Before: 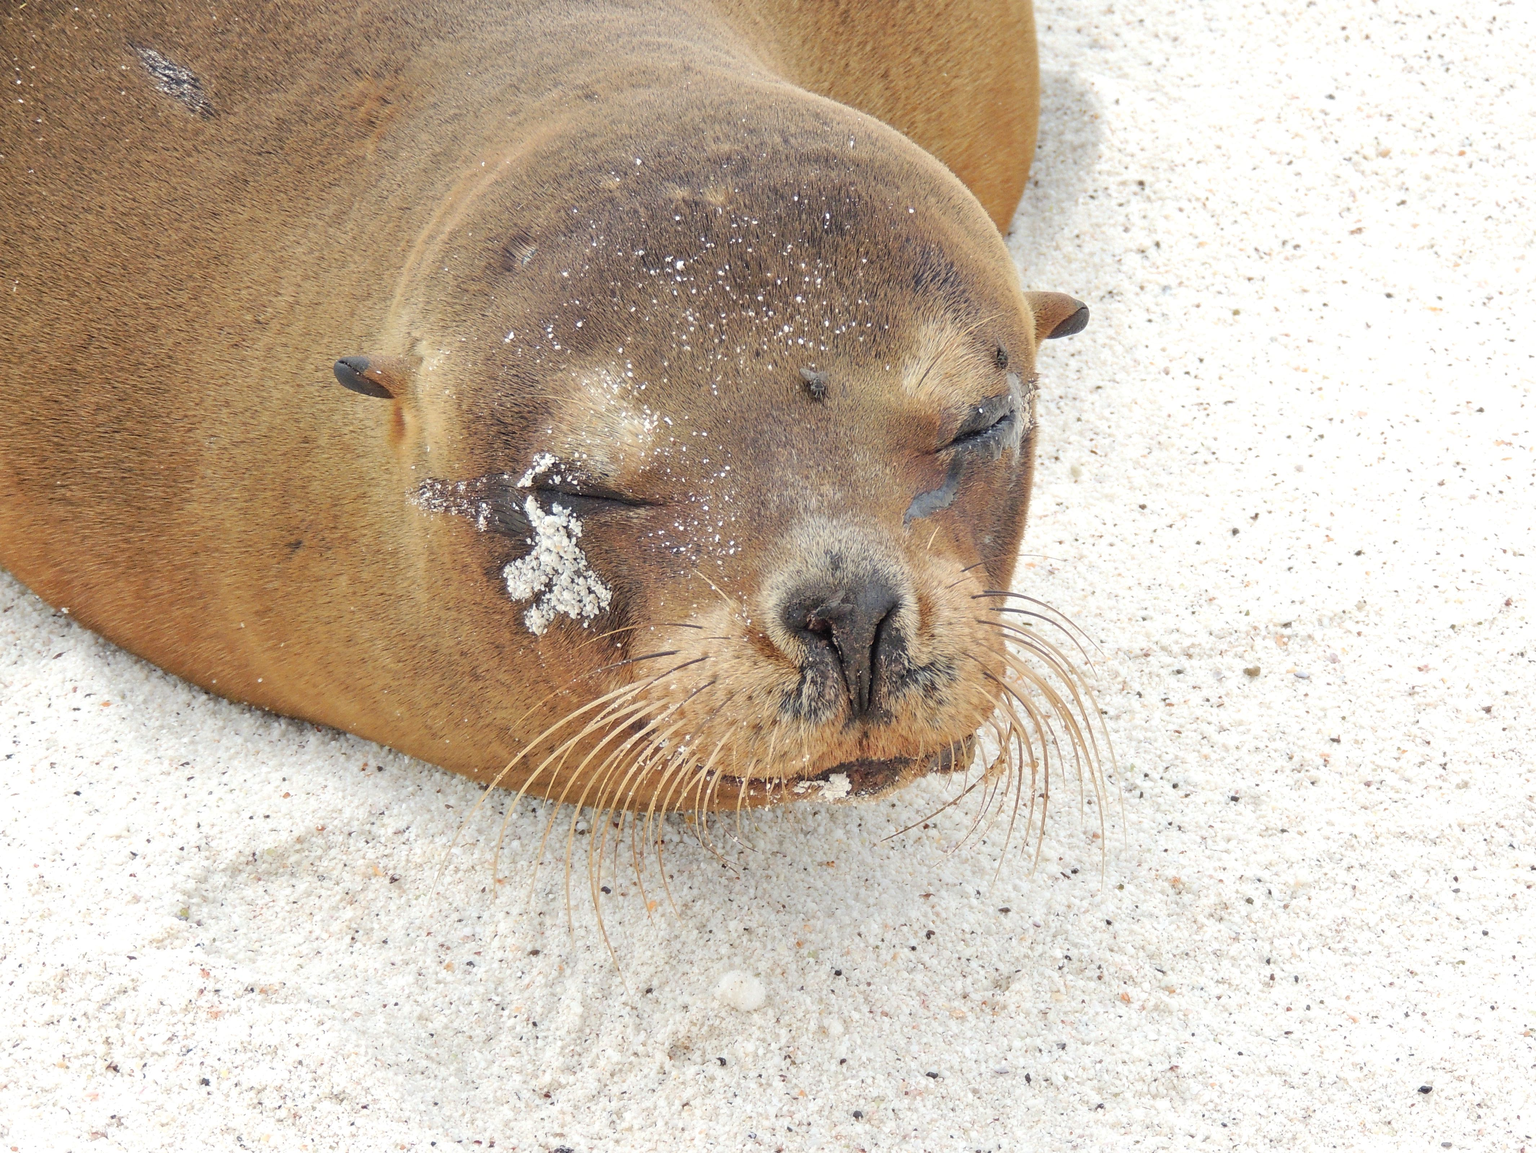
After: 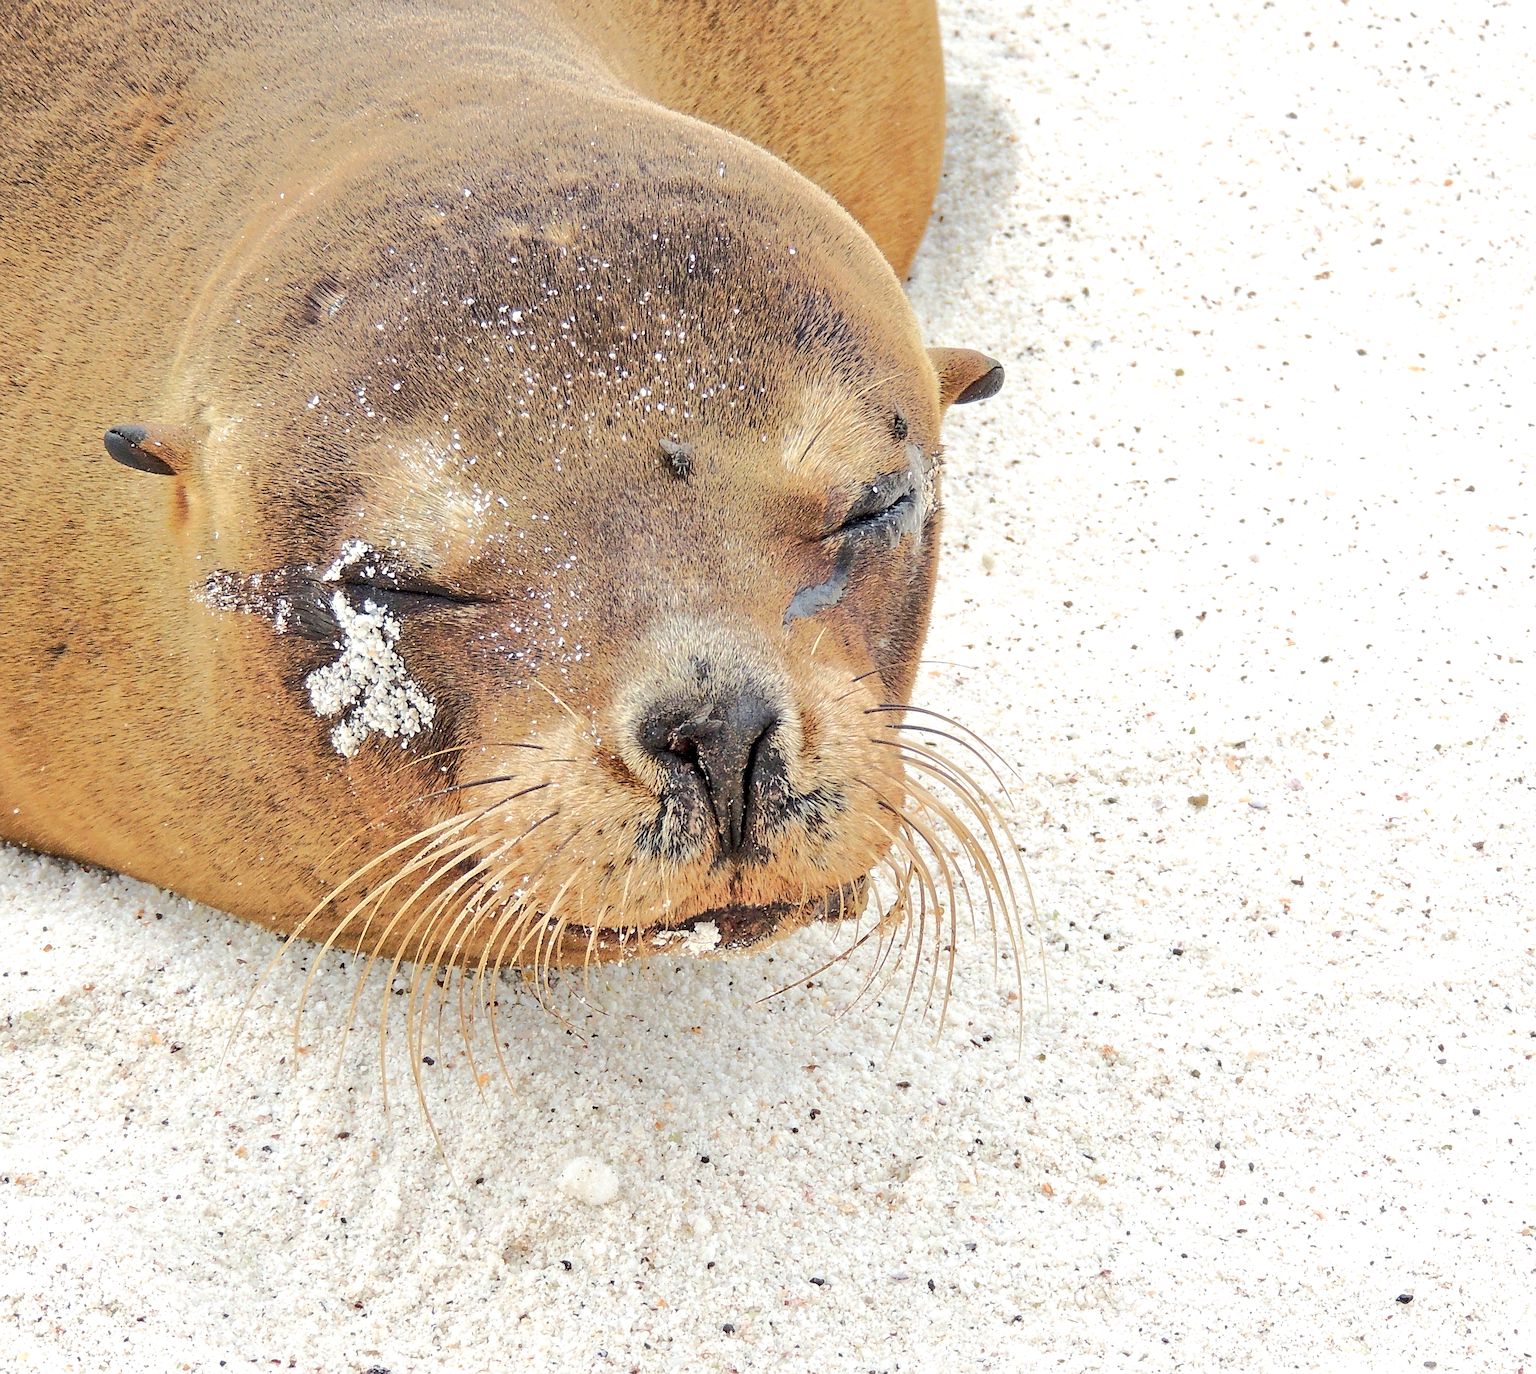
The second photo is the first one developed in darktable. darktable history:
exposure: black level correction 0.005, exposure 2.086 EV, compensate highlight preservation false
crop: left 16.066%
sharpen: on, module defaults
contrast equalizer: y [[0.511, 0.558, 0.631, 0.632, 0.559, 0.512], [0.5 ×6], [0.507, 0.559, 0.627, 0.644, 0.647, 0.647], [0 ×6], [0 ×6]], mix 0.313
tone equalizer: -8 EV -1.97 EV, -7 EV -2 EV, -6 EV -1.96 EV, -5 EV -1.98 EV, -4 EV -1.98 EV, -3 EV -1.99 EV, -2 EV -1.98 EV, -1 EV -1.63 EV, +0 EV -1.98 EV, edges refinement/feathering 500, mask exposure compensation -1.57 EV, preserve details no
velvia: strength 15.68%
